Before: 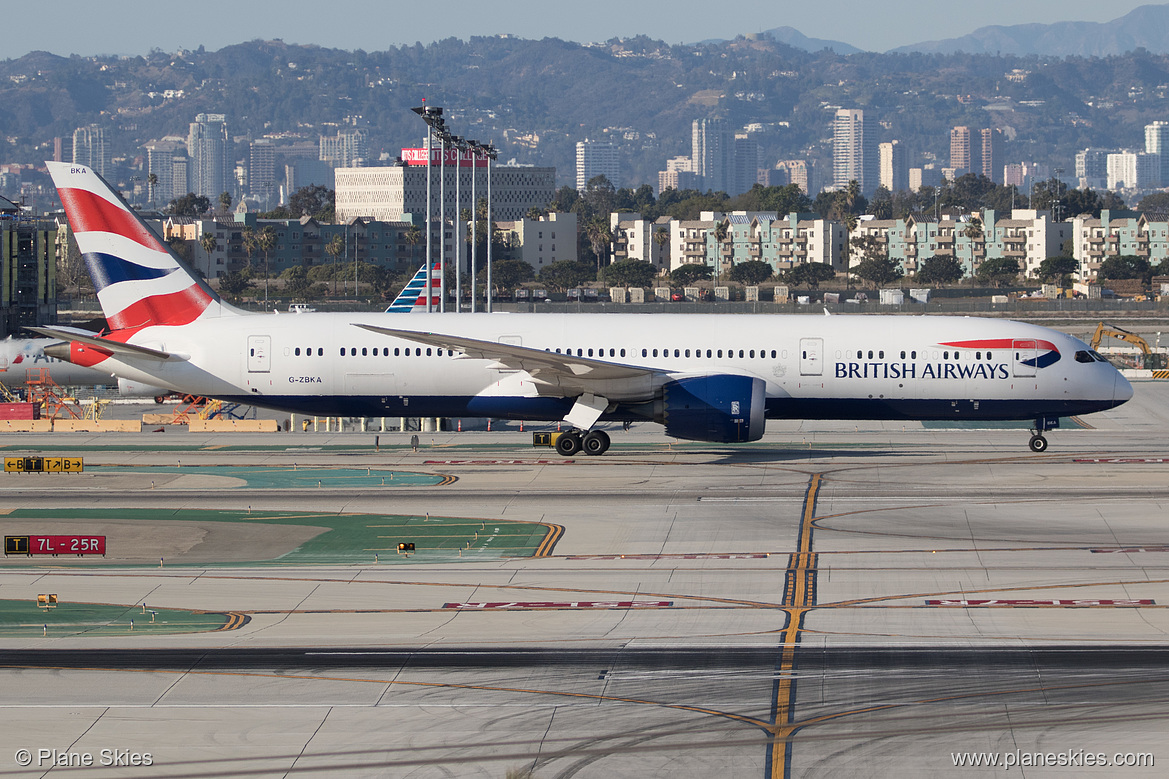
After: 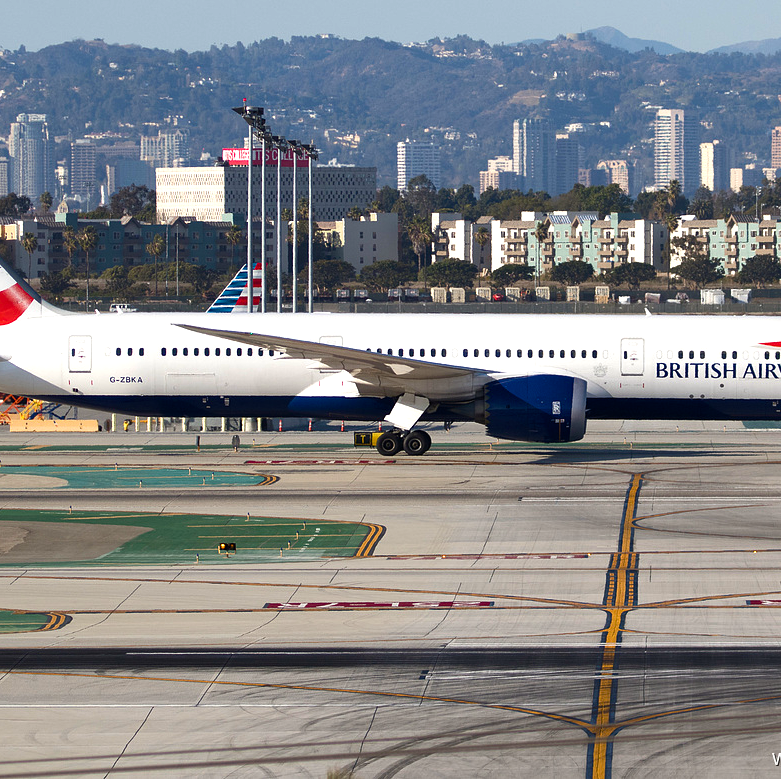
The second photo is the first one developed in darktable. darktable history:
color balance rgb: power › chroma 0.26%, power › hue 62.38°, linear chroma grading › global chroma 9.177%, perceptual saturation grading › global saturation 20%, perceptual saturation grading › highlights -25.291%, perceptual saturation grading › shadows 25.412%, perceptual brilliance grading › global brilliance 14.996%, perceptual brilliance grading › shadows -35.088%, global vibrance 21.544%
crop: left 15.378%, right 17.739%
